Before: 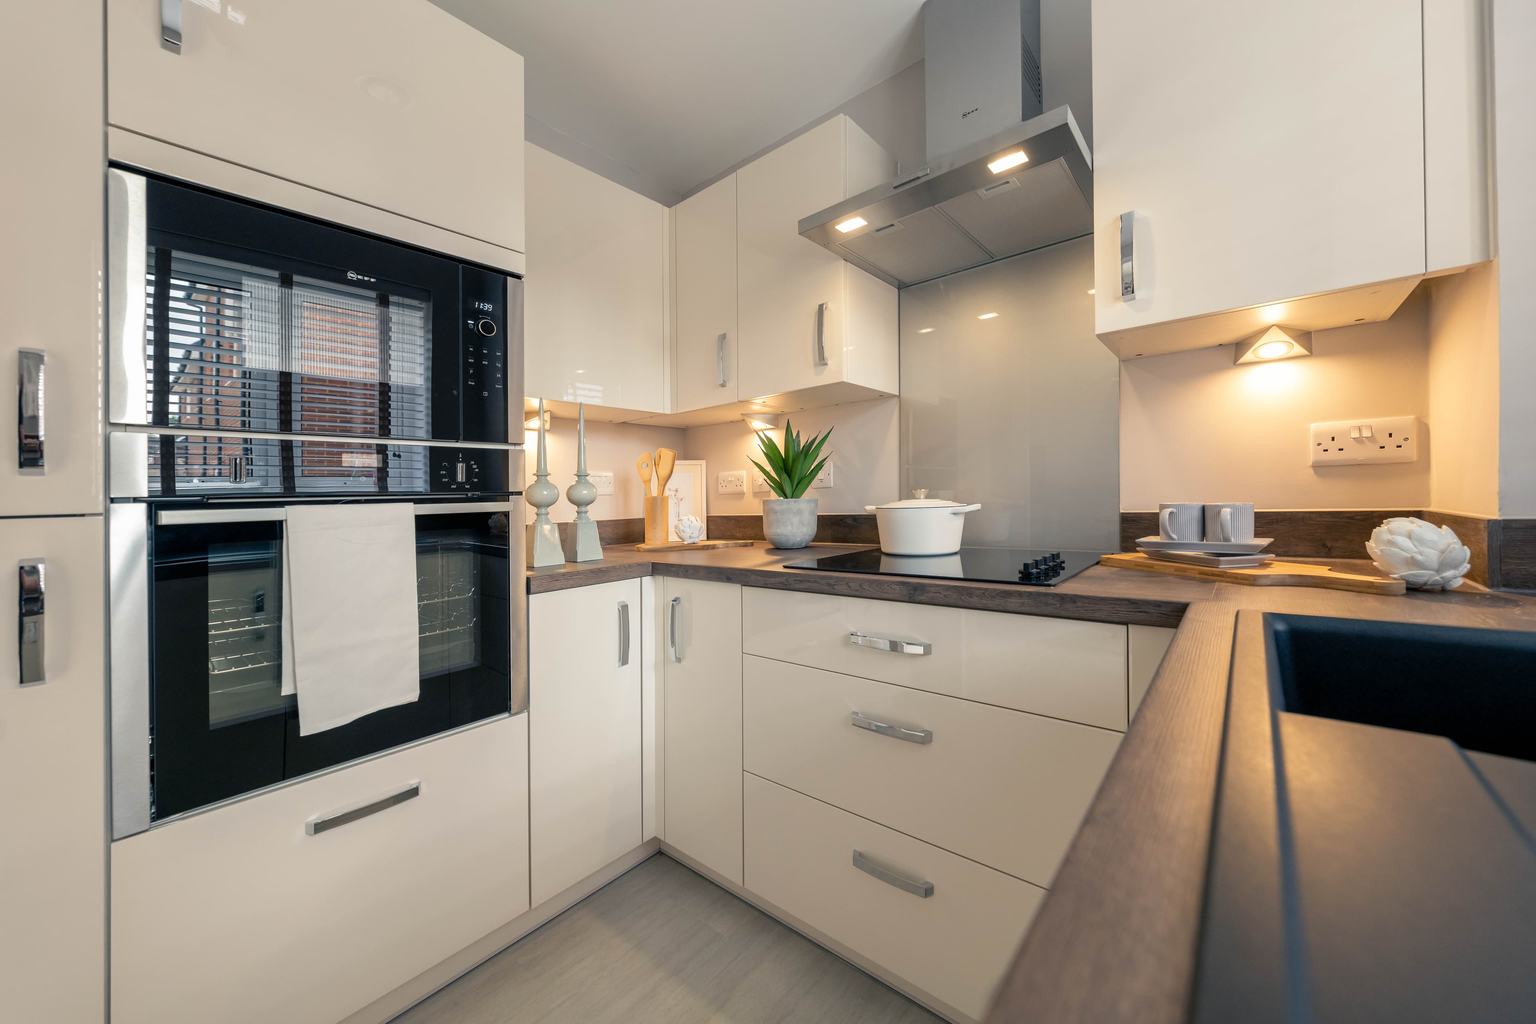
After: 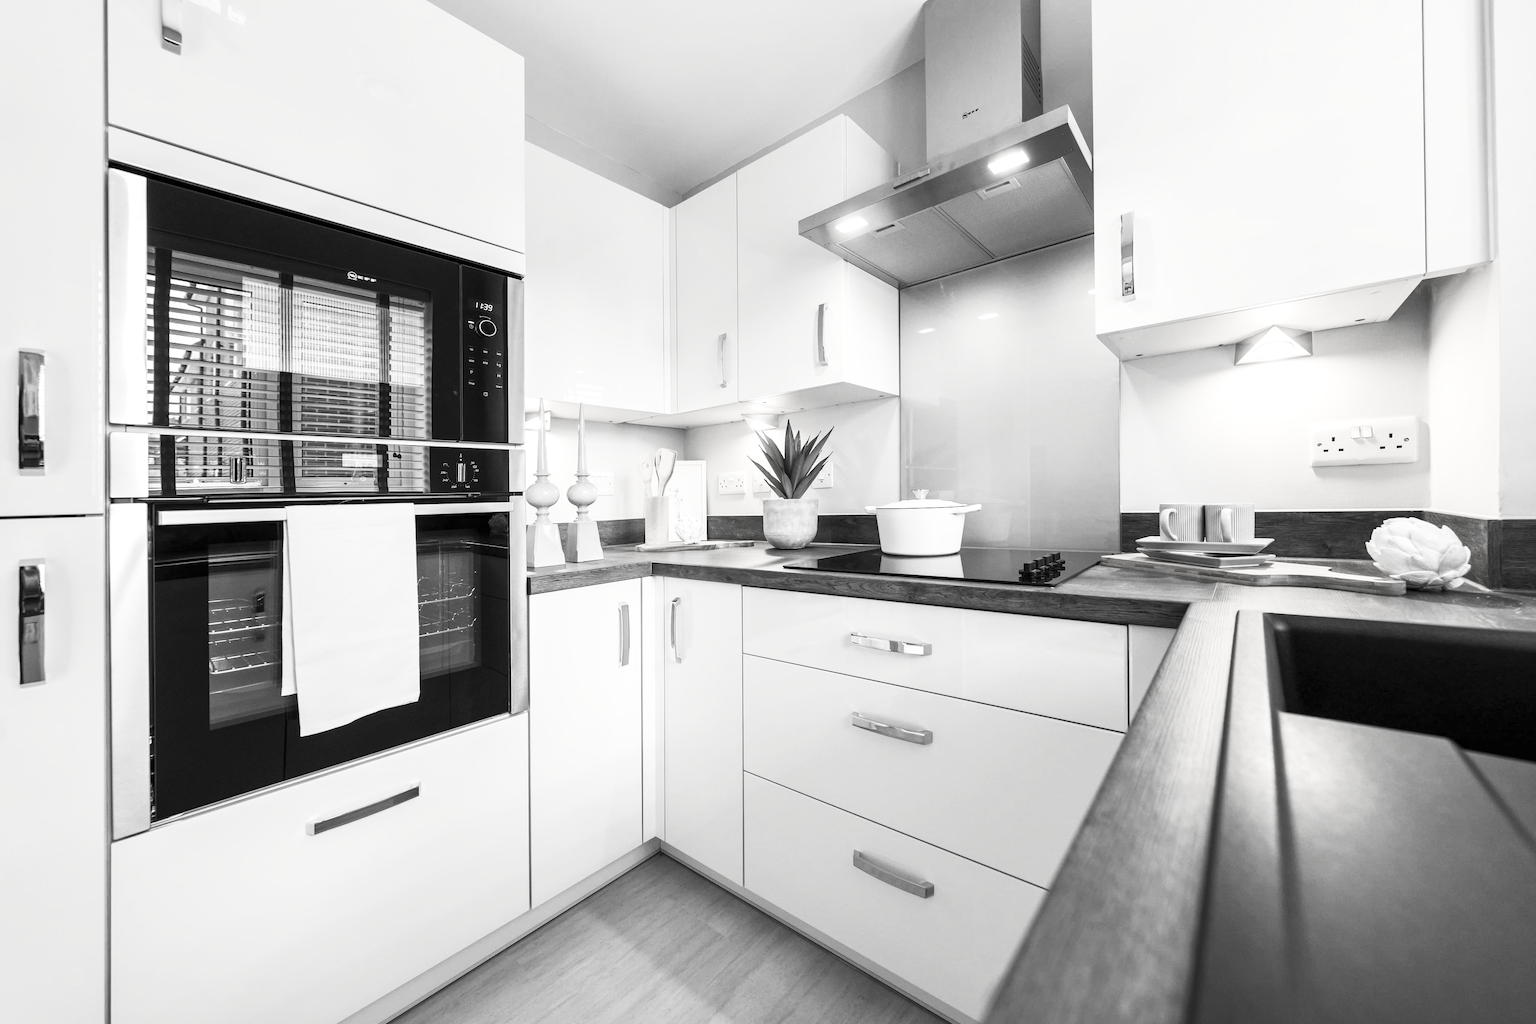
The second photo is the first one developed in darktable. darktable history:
velvia: strength 15.08%
exposure: exposure -0.157 EV, compensate highlight preservation false
local contrast: highlights 103%, shadows 99%, detail 120%, midtone range 0.2
contrast brightness saturation: contrast 0.536, brightness 0.474, saturation -0.985
